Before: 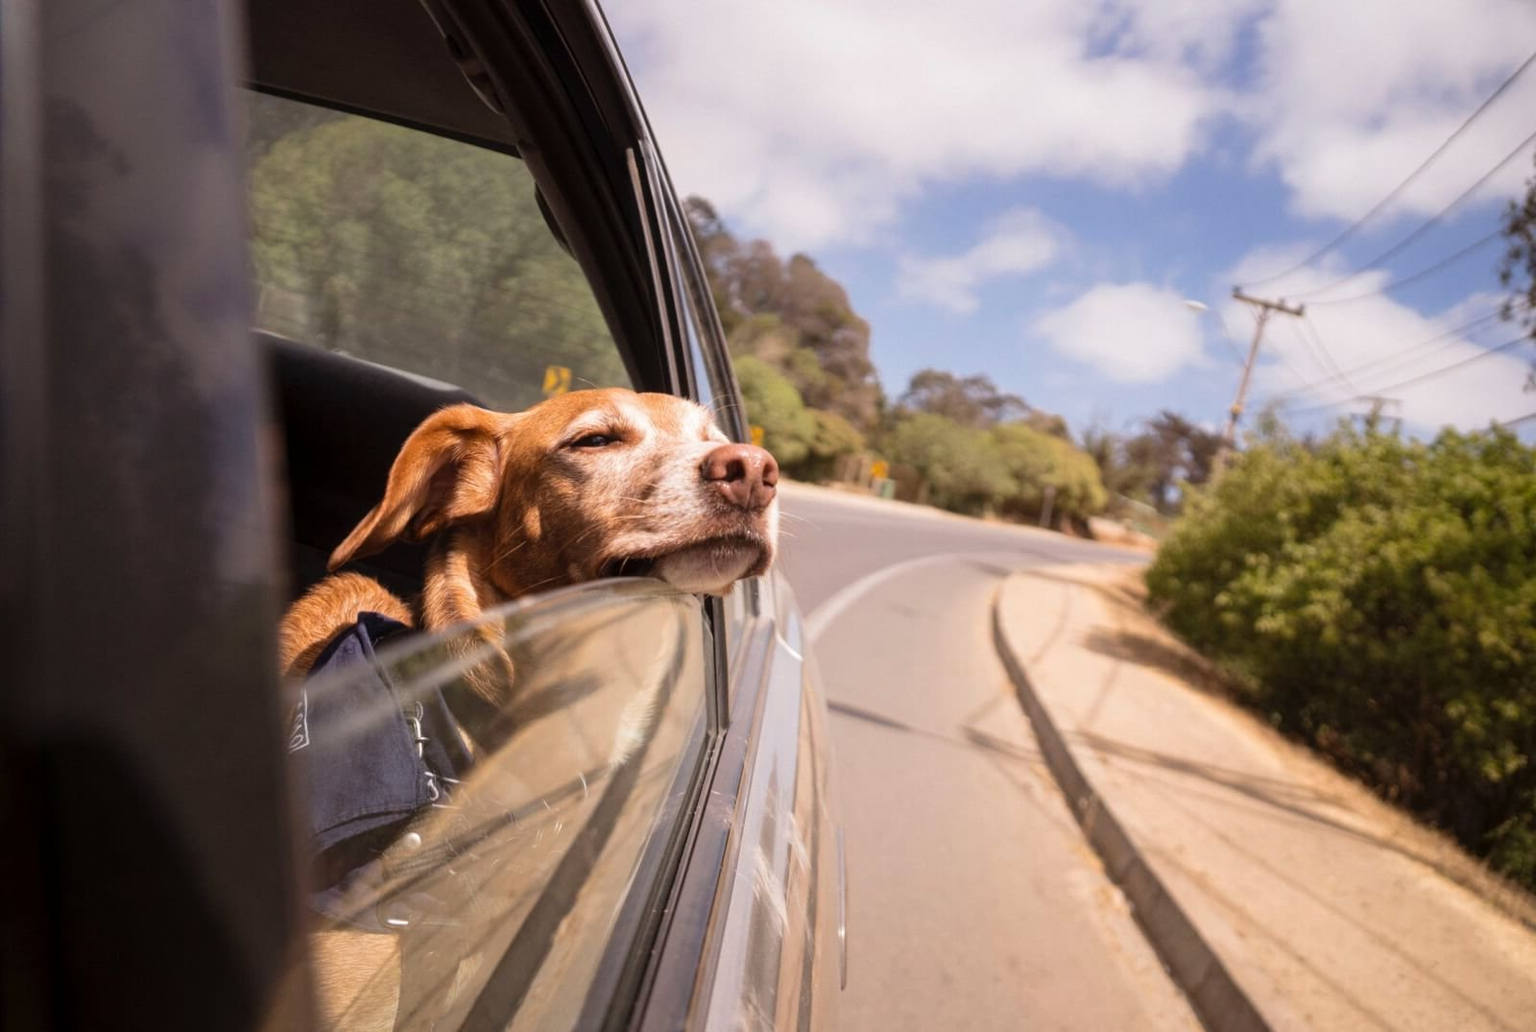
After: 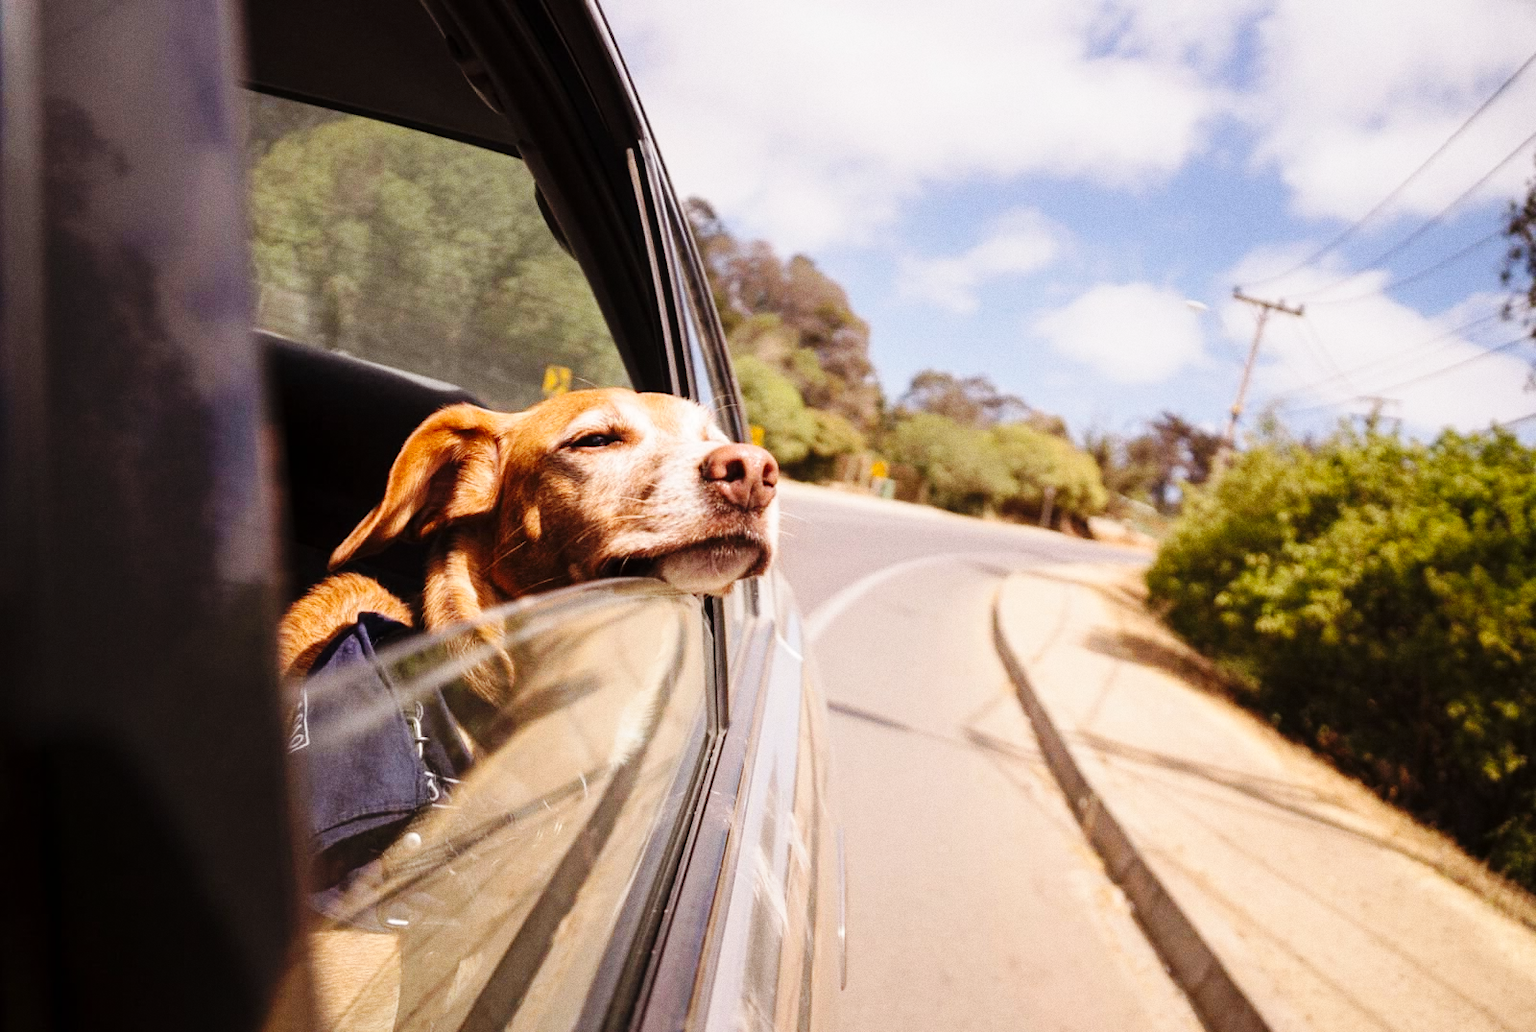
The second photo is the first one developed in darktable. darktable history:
grain: coarseness 0.09 ISO
base curve: curves: ch0 [(0, 0) (0.036, 0.025) (0.121, 0.166) (0.206, 0.329) (0.605, 0.79) (1, 1)], preserve colors none
tone equalizer: on, module defaults
